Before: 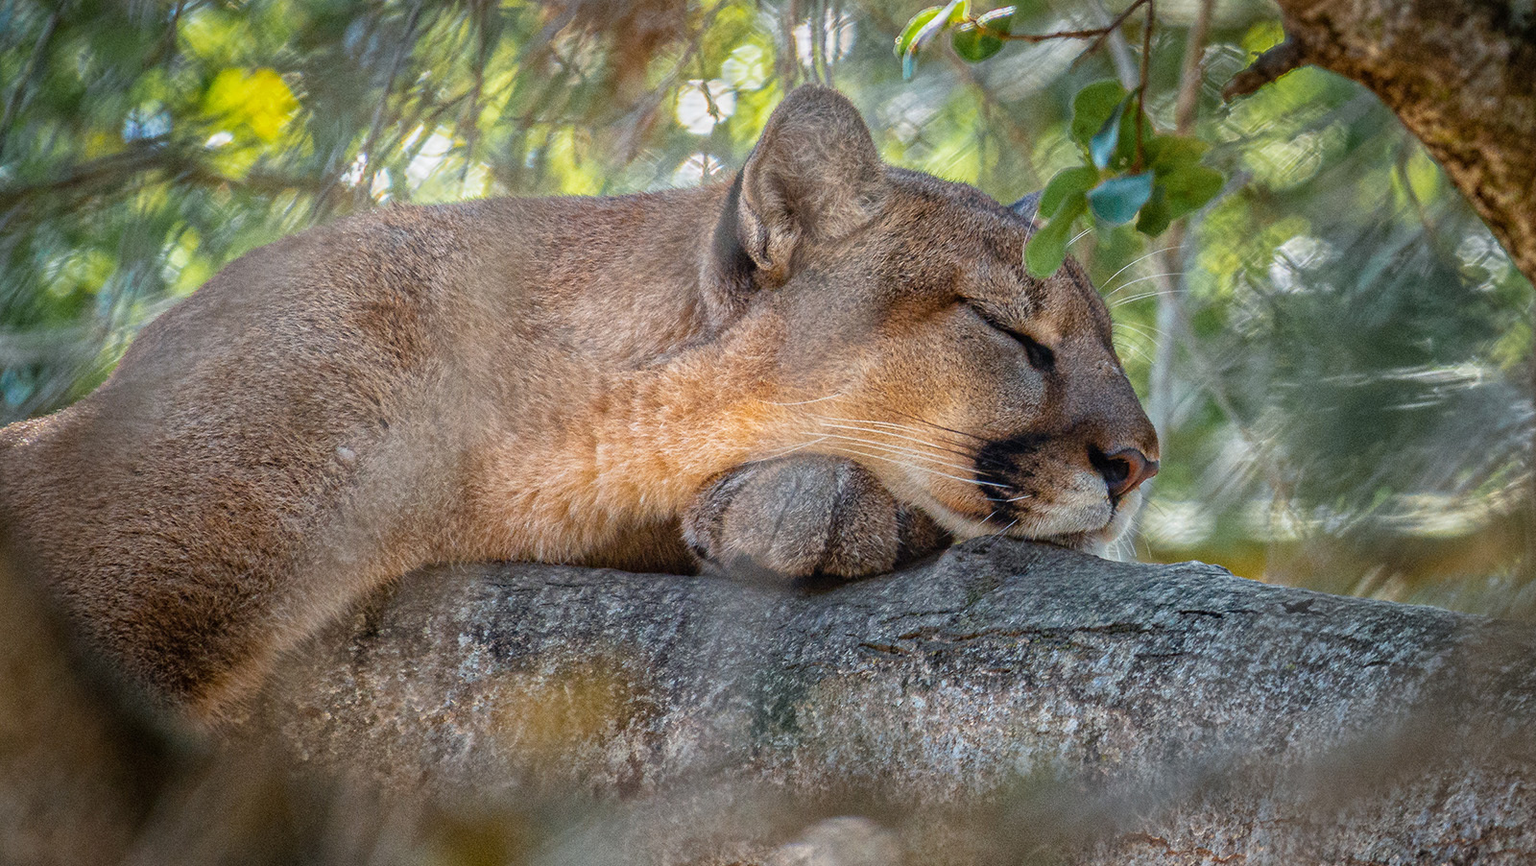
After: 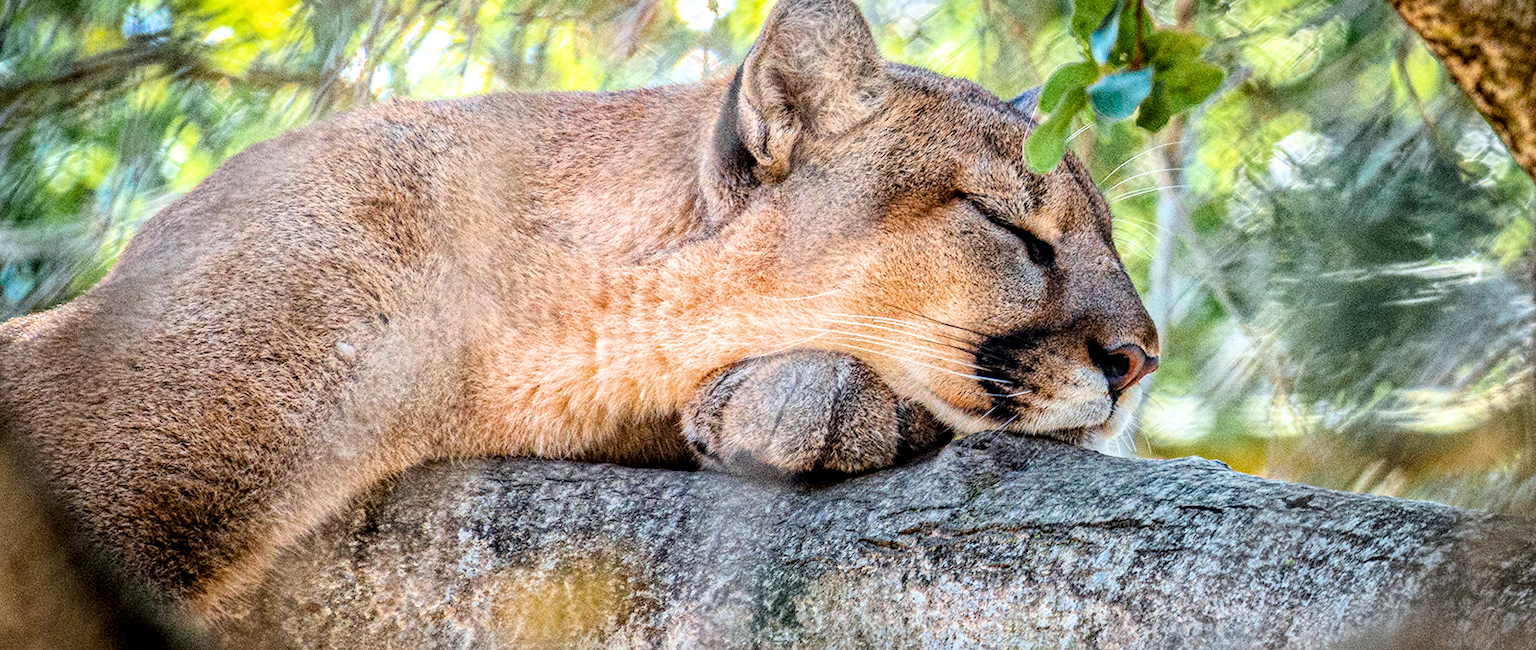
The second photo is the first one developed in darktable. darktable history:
local contrast: on, module defaults
contrast brightness saturation: brightness -0.098
filmic rgb: black relative exposure -7.65 EV, white relative exposure 4.56 EV, hardness 3.61, contrast 1.244, color science v6 (2022)
crop and rotate: top 12.257%, bottom 12.538%
haze removal: compatibility mode true, adaptive false
exposure: black level correction 0, exposure 1.381 EV, compensate highlight preservation false
